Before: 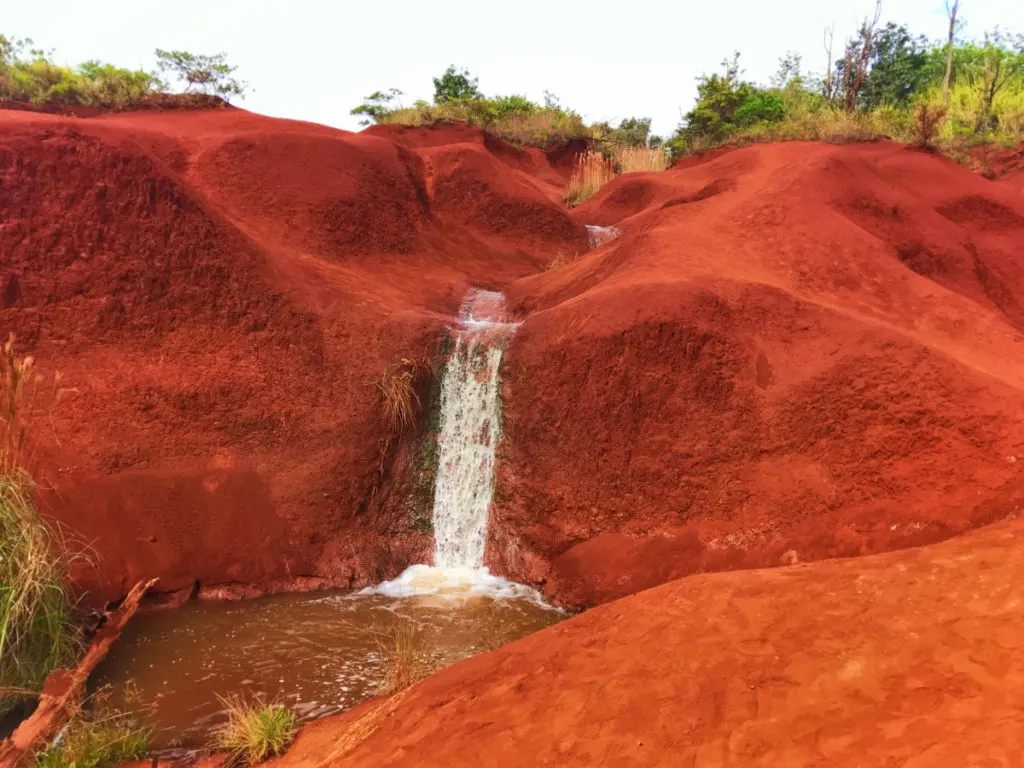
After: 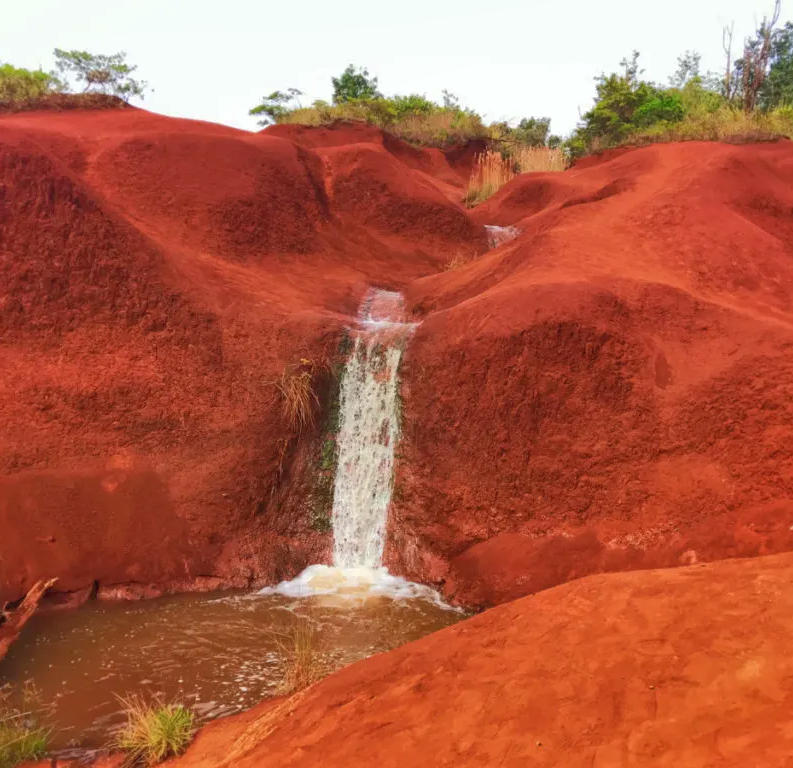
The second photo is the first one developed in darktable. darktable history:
shadows and highlights: on, module defaults
crop: left 9.88%, right 12.664%
